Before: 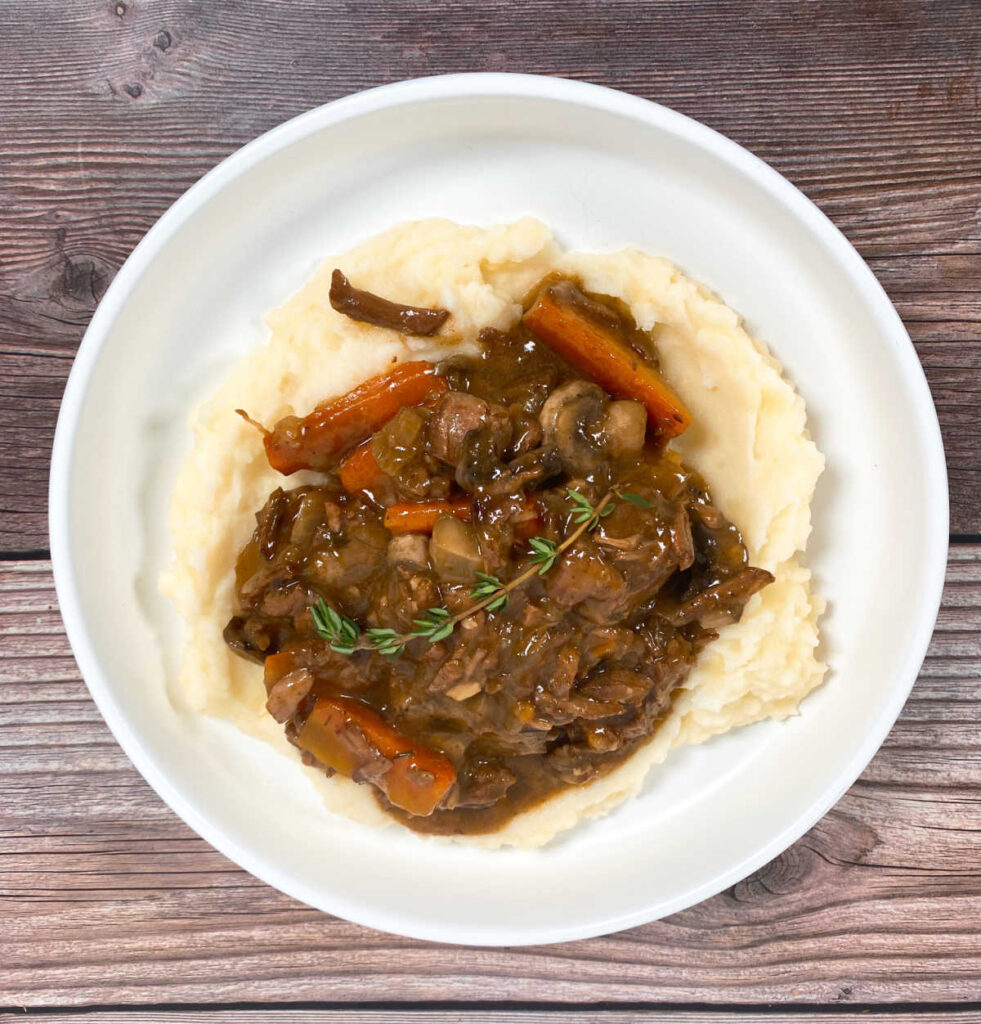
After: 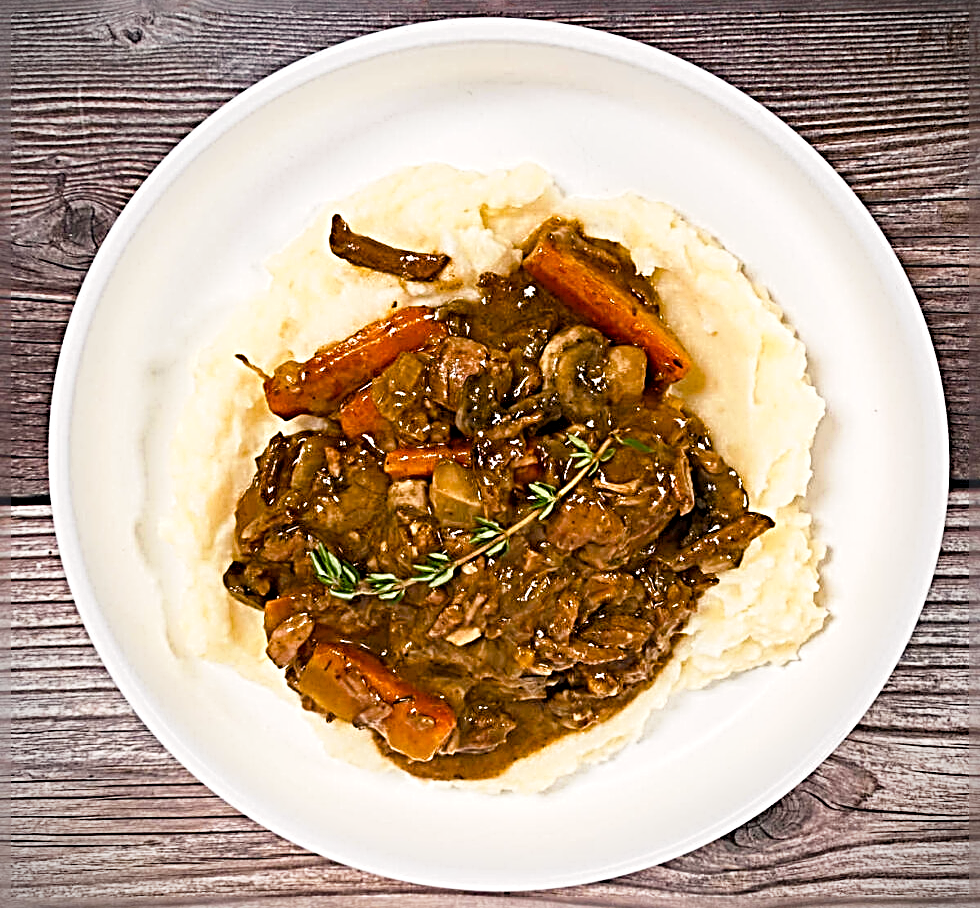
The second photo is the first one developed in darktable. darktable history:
color balance rgb: highlights gain › chroma 1.39%, highlights gain › hue 51.13°, perceptual saturation grading › global saturation 26.182%, perceptual saturation grading › highlights -27.97%, perceptual saturation grading › mid-tones 15.809%, perceptual saturation grading › shadows 34.197%
tone equalizer: on, module defaults
sharpen: radius 4.003, amount 1.996
crop and rotate: top 5.463%, bottom 5.822%
vignetting: on, module defaults
base curve: curves: ch0 [(0, 0) (0.666, 0.806) (1, 1)], preserve colors none
